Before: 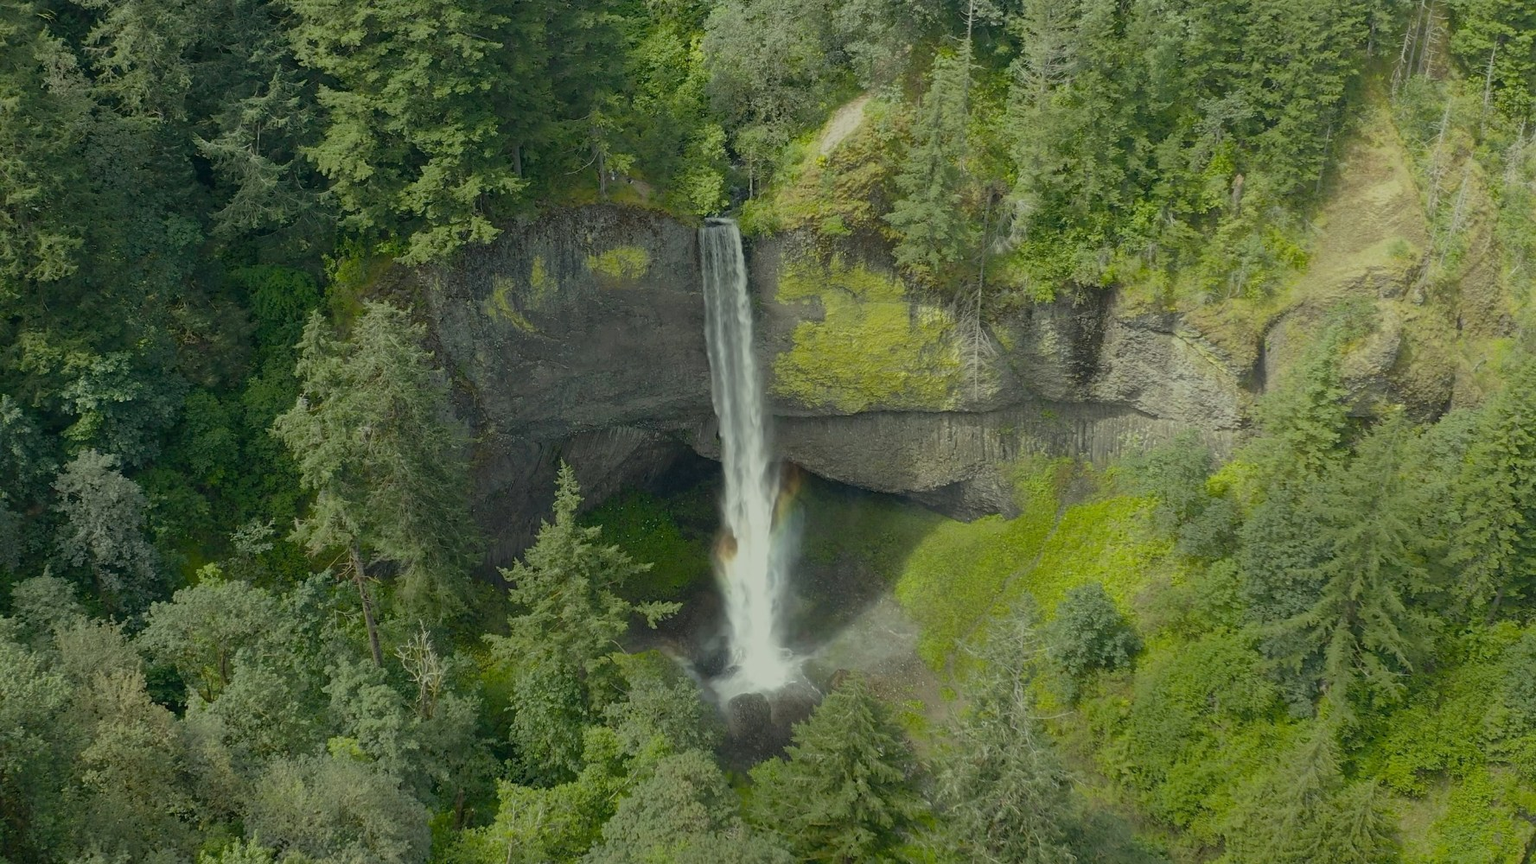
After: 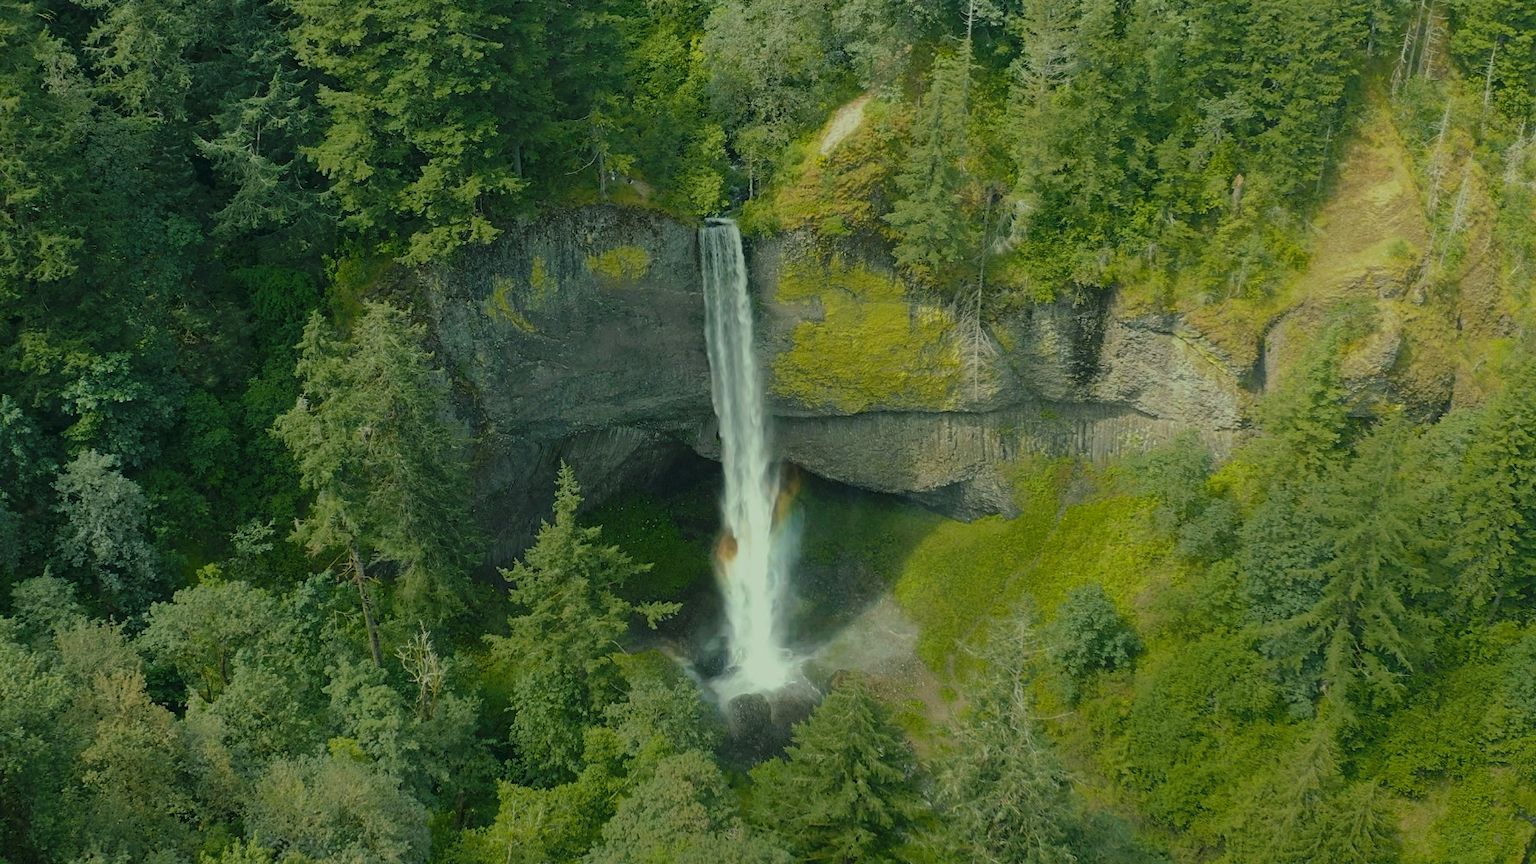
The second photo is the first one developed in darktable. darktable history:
tone curve: curves: ch0 [(0, 0) (0.003, 0.008) (0.011, 0.017) (0.025, 0.027) (0.044, 0.043) (0.069, 0.059) (0.1, 0.086) (0.136, 0.112) (0.177, 0.152) (0.224, 0.203) (0.277, 0.277) (0.335, 0.346) (0.399, 0.439) (0.468, 0.527) (0.543, 0.613) (0.623, 0.693) (0.709, 0.787) (0.801, 0.863) (0.898, 0.927) (1, 1)], preserve colors none
color look up table: target L [90.76, 91.54, 84.48, 64.41, 61.15, 62.06, 46.58, 50.46, 41.14, 37.14, 30.77, 22.59, 200.5, 80.21, 87.22, 64.46, 61.16, 56.28, 57.44, 53.61, 50.04, 47.13, 38.75, 29.64, 19.69, 85.12, 78.19, 85, 77.71, 68.11, 71.57, 54.17, 64.49, 50.17, 43.73, 33.06, 45.76, 28.21, 19.4, 11.99, 92.8, 86.2, 71.36, 71.8, 54.32, 57.09, 53.49, 42.17, 4.532], target a [-34.89, -36.2, -67.82, -59.13, -29.26, -45.58, -39.02, -12.61, -11.16, -30.2, -8.703, -22.9, 0, -0.92, -1.229, 0.256, 36.75, 50.42, 17.18, 27.94, 69.46, 61.39, 54.01, 39.26, 12.28, -10.8, 18.62, 12.26, 28.01, 40.84, 5.946, 22.51, -7.993, 45.58, 4.709, -4.474, 19.01, 31.33, 4.958, -3.908, -48.21, -51.43, -39, -21.22, -38.96, -19.29, -20.64, -16.72, -7.959], target b [70.98, 88.15, 38.02, 56.92, 55.74, 25.99, 39.96, 25.49, 37.7, 23.17, 31.05, 14.4, 0, 68.53, 3.839, 60.42, 29.57, 18.67, 9.346, 51.27, 24.68, 42.48, 12.12, 31.63, 26.1, -17.92, -3.169, -19.7, -28.08, -12.95, -35.15, -16.52, -46.78, -31.3, -57.48, 0.334, -61.52, -8.828, -30.06, -19.73, -8.967, 3.457, -17.85, -34.69, 4.26, -23.61, -3.183, -15.36, 0.671], num patches 49
